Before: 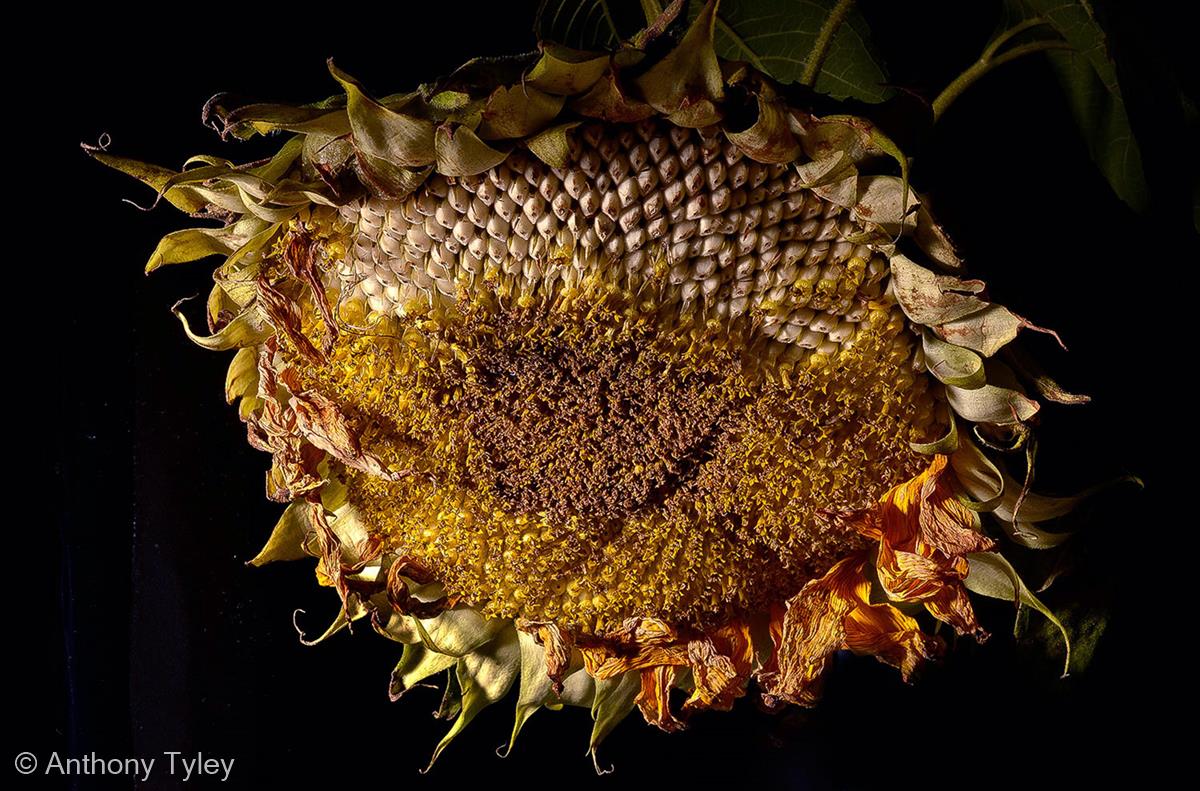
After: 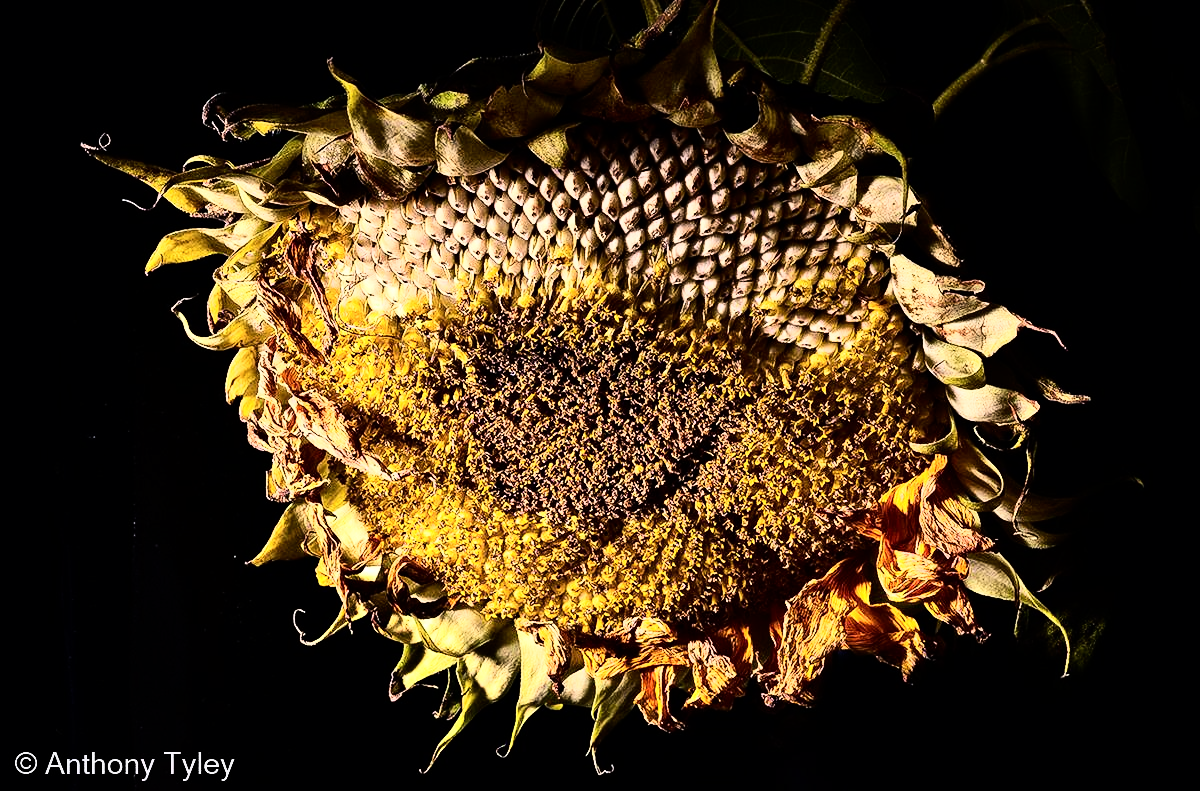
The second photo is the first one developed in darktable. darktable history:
contrast brightness saturation: contrast 0.14
rgb curve: curves: ch0 [(0, 0) (0.21, 0.15) (0.24, 0.21) (0.5, 0.75) (0.75, 0.96) (0.89, 0.99) (1, 1)]; ch1 [(0, 0.02) (0.21, 0.13) (0.25, 0.2) (0.5, 0.67) (0.75, 0.9) (0.89, 0.97) (1, 1)]; ch2 [(0, 0.02) (0.21, 0.13) (0.25, 0.2) (0.5, 0.67) (0.75, 0.9) (0.89, 0.97) (1, 1)], compensate middle gray true
